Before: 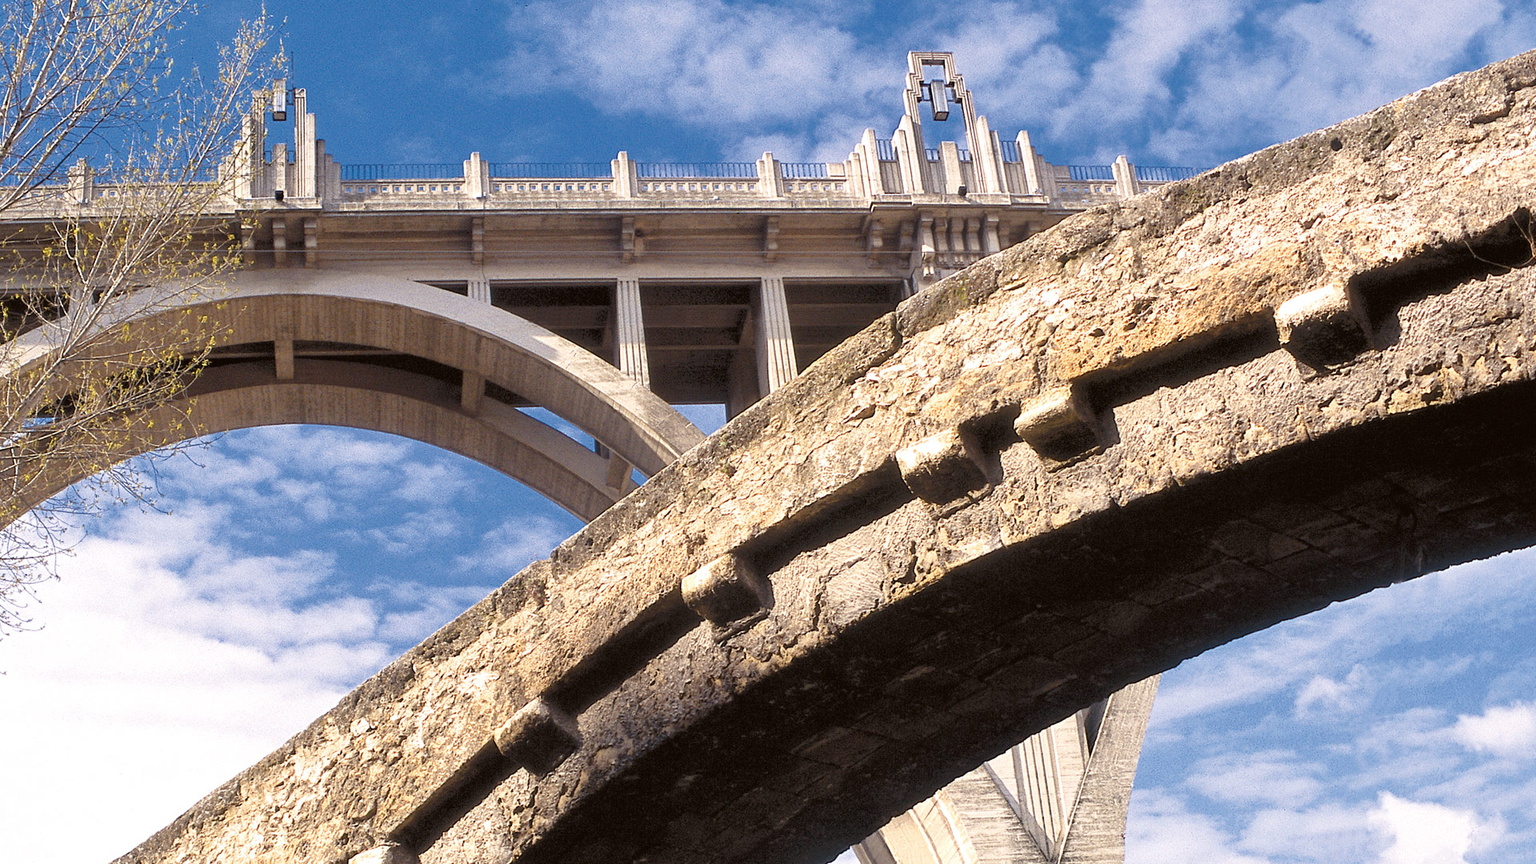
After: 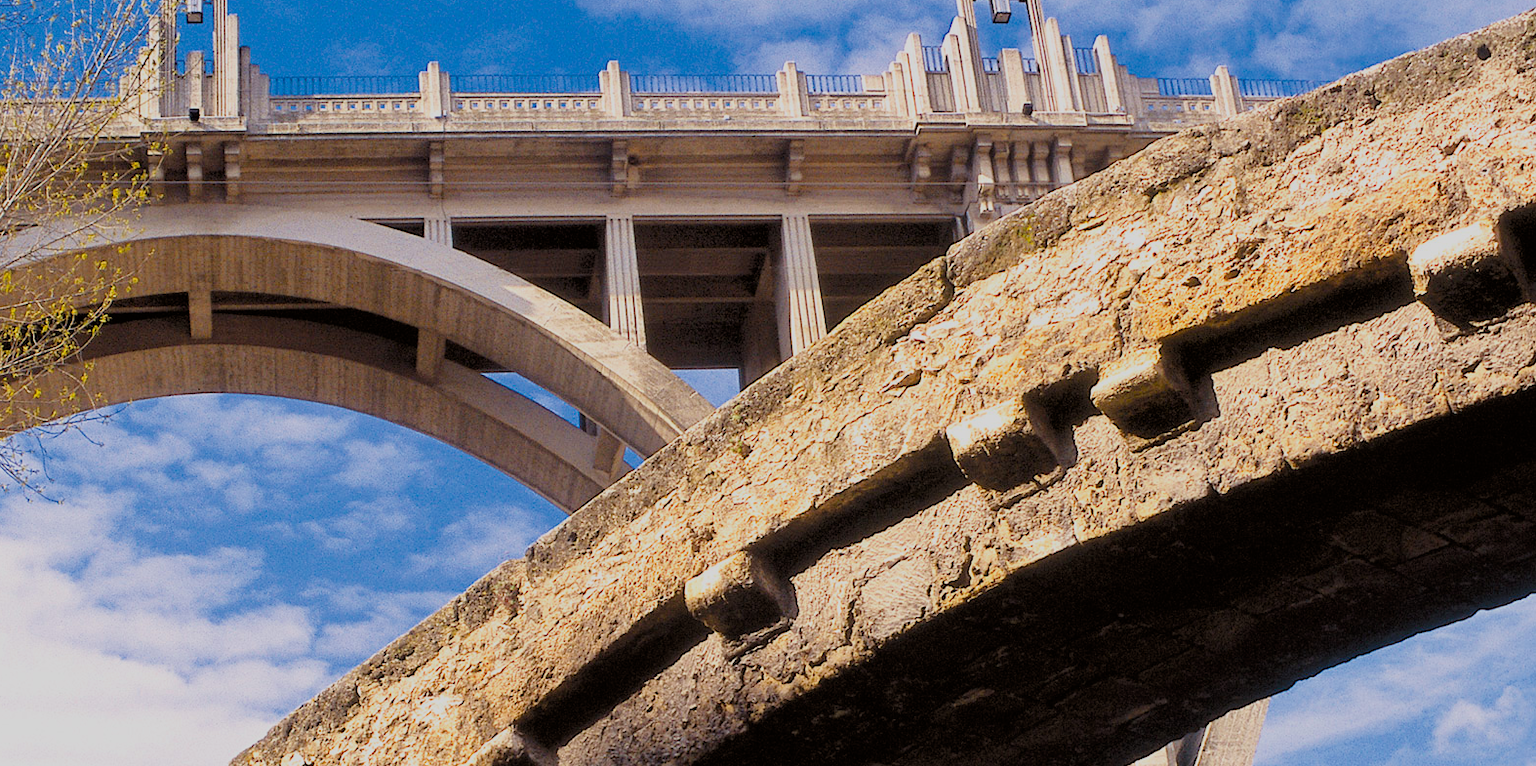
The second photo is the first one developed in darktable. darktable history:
color balance rgb: linear chroma grading › global chroma 13.3%, global vibrance 41.49%
crop: left 7.856%, top 11.836%, right 10.12%, bottom 15.387%
filmic rgb: black relative exposure -7.65 EV, white relative exposure 4.56 EV, hardness 3.61
